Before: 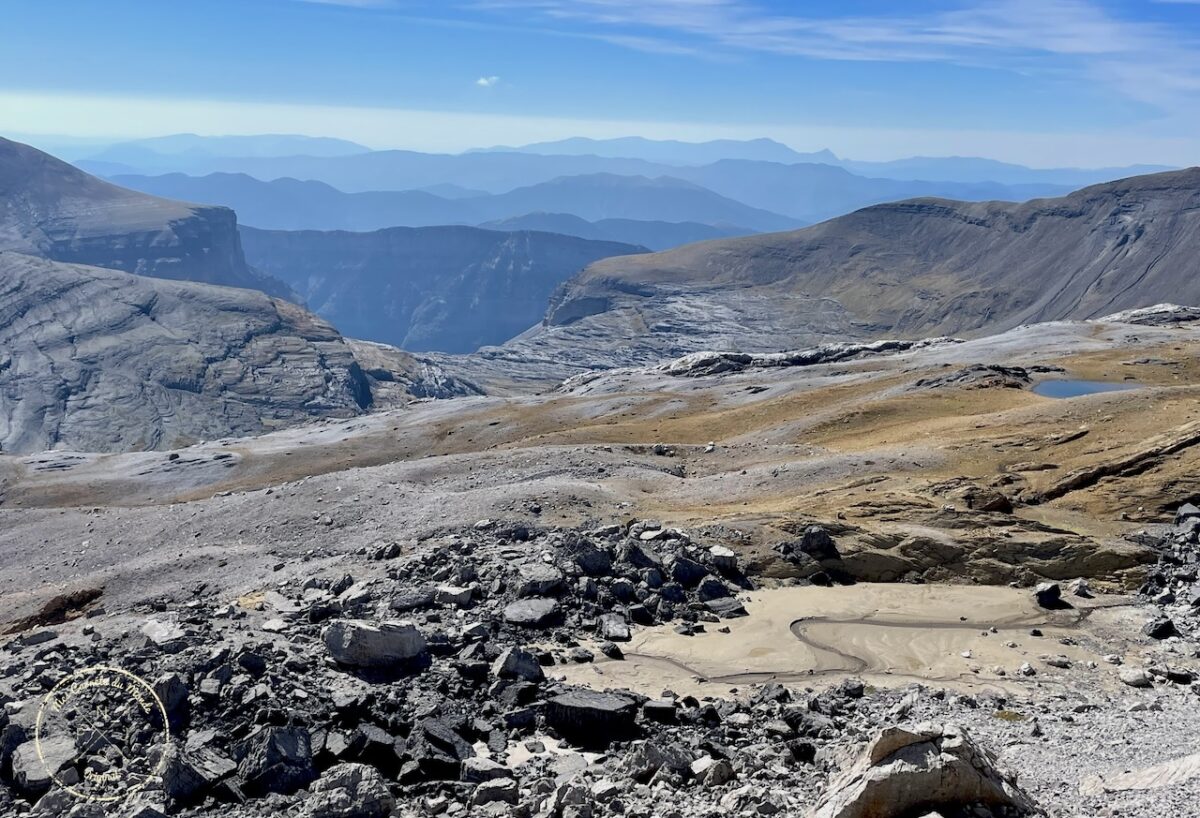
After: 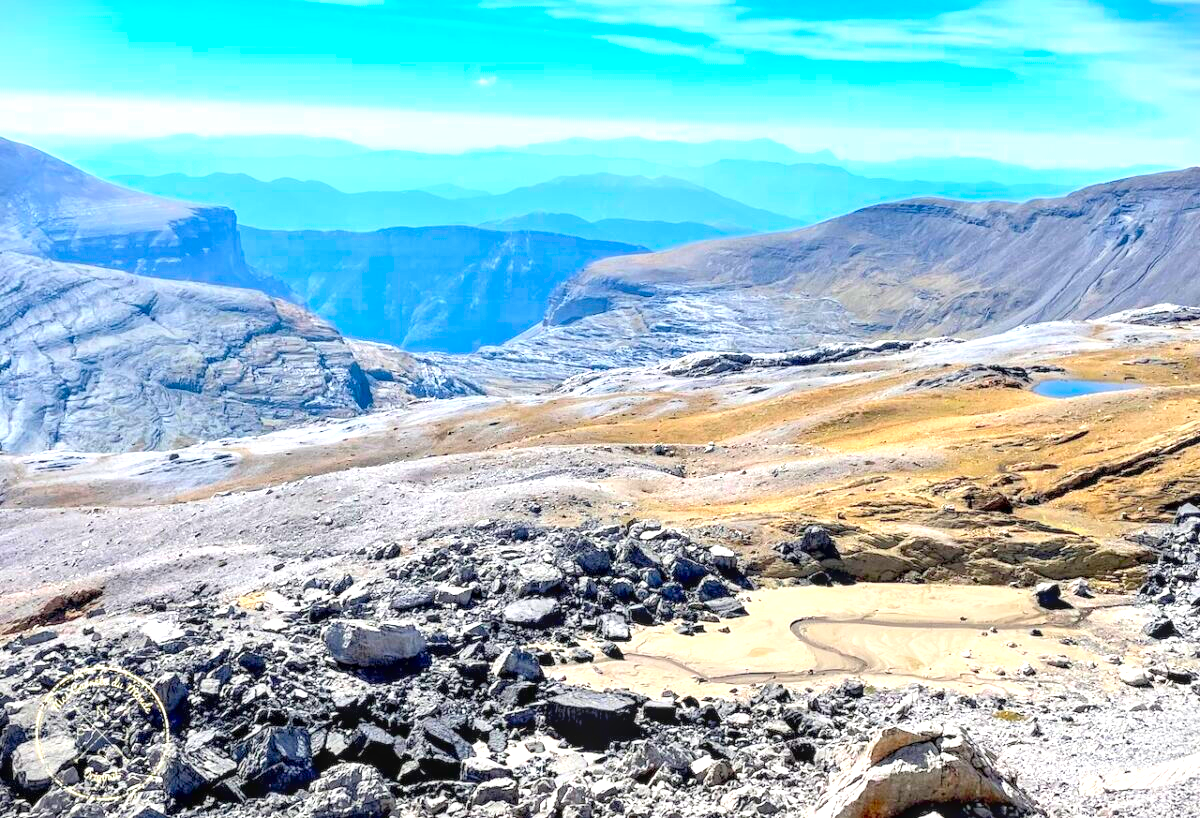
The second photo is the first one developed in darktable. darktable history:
vignetting: fall-off start 100.28%
contrast brightness saturation: contrast 0.067, brightness 0.171, saturation 0.418
exposure: black level correction 0.001, exposure 1.119 EV, compensate exposure bias true, compensate highlight preservation false
local contrast: on, module defaults
